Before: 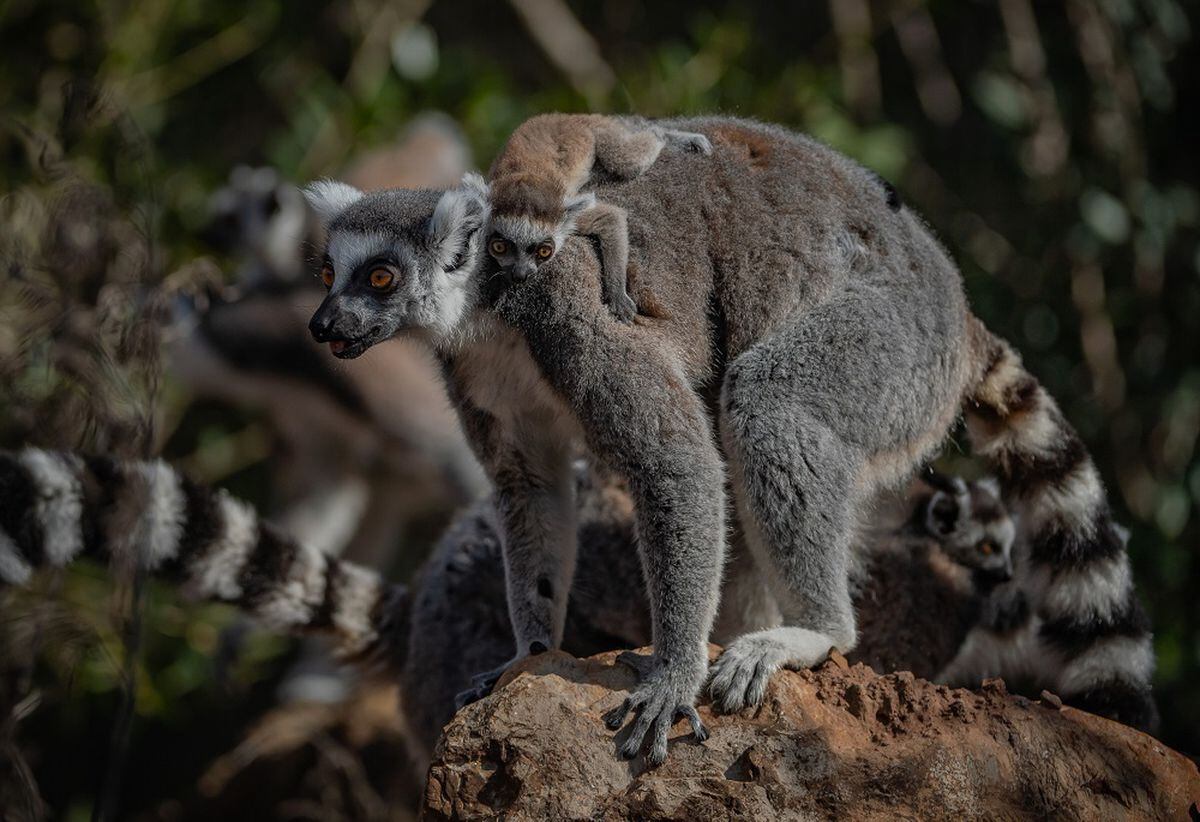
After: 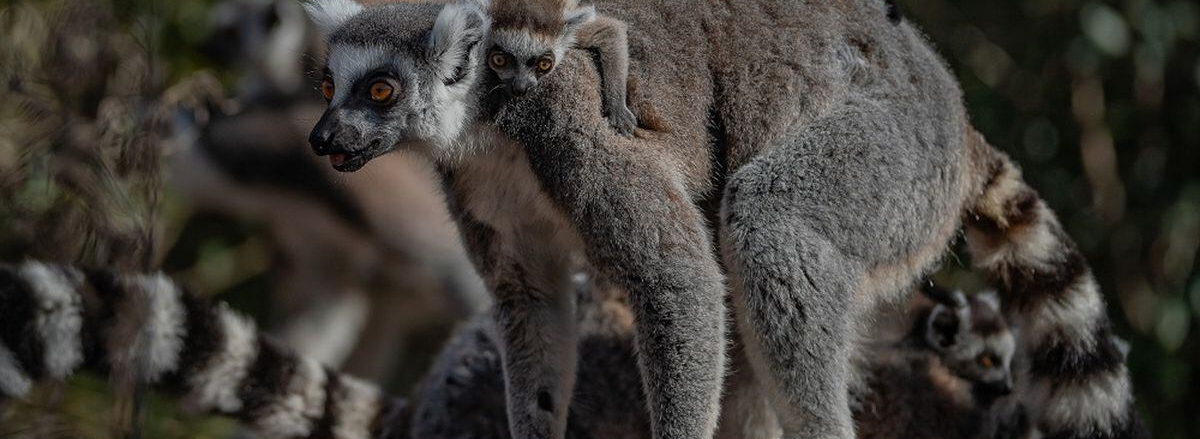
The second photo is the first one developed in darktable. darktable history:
crop and rotate: top 22.816%, bottom 23.771%
